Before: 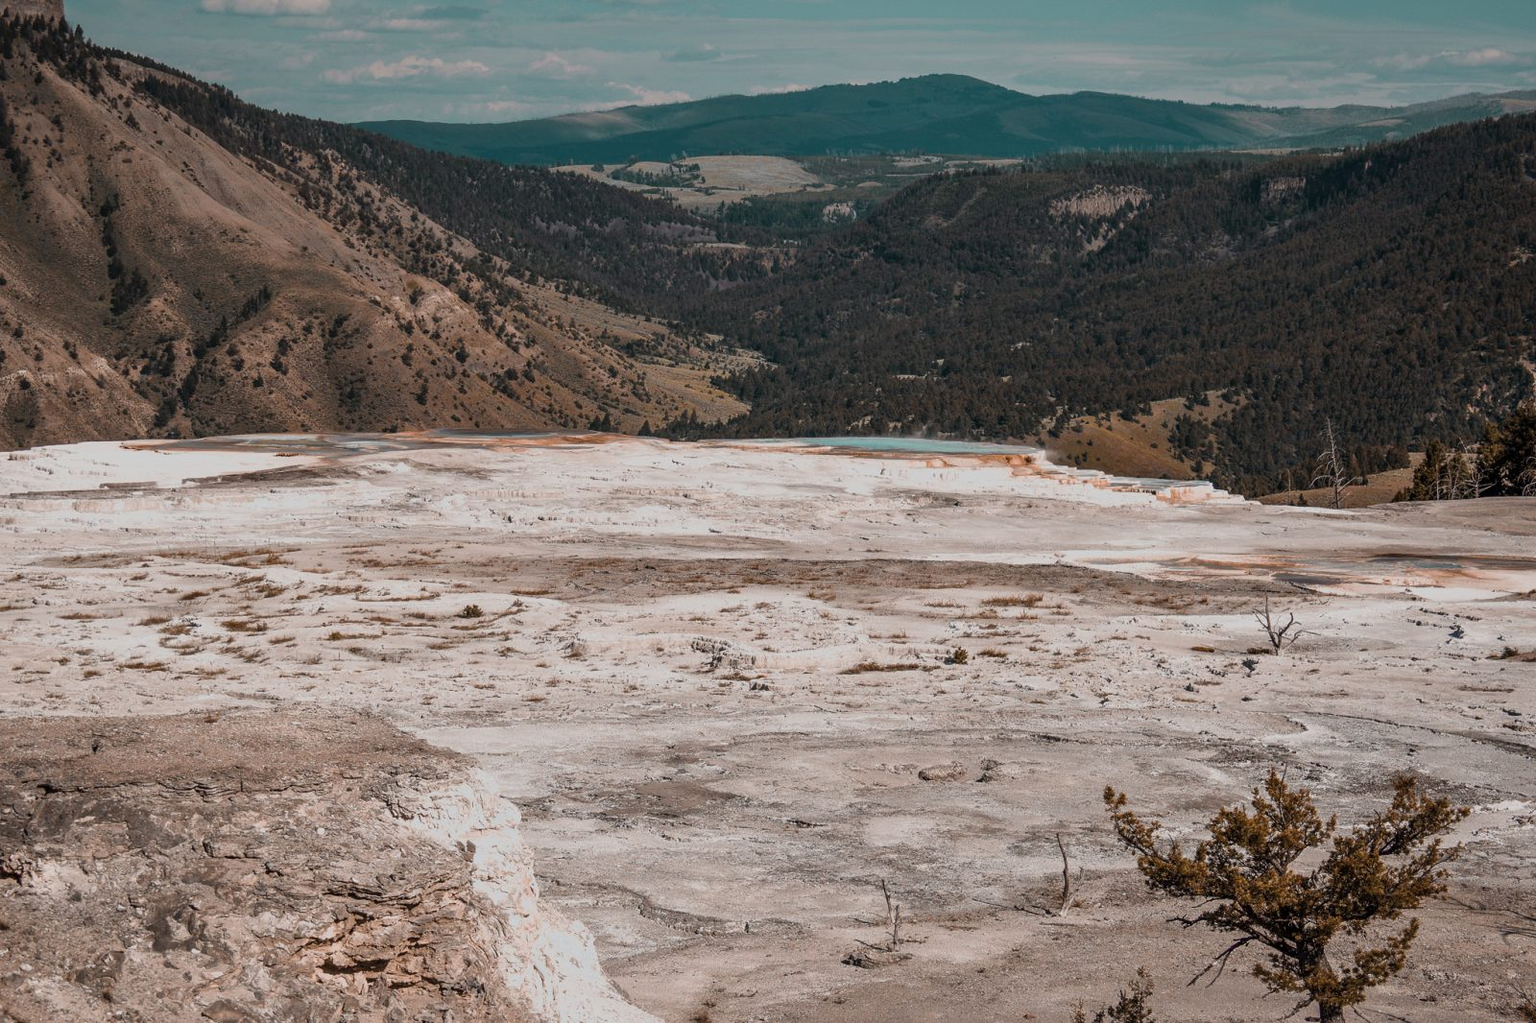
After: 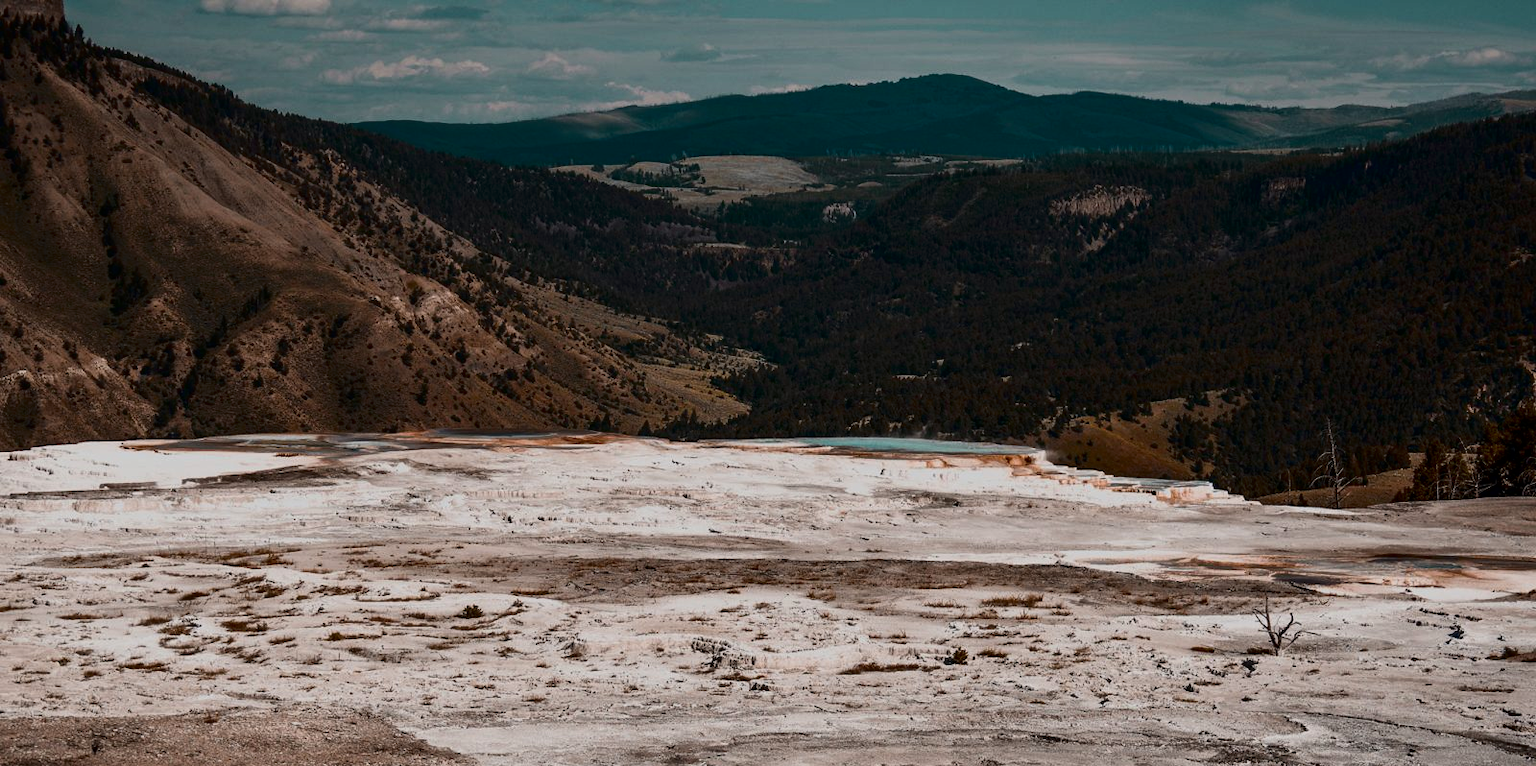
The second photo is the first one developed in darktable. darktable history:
crop: bottom 24.967%
contrast brightness saturation: contrast 0.19, brightness -0.24, saturation 0.11
